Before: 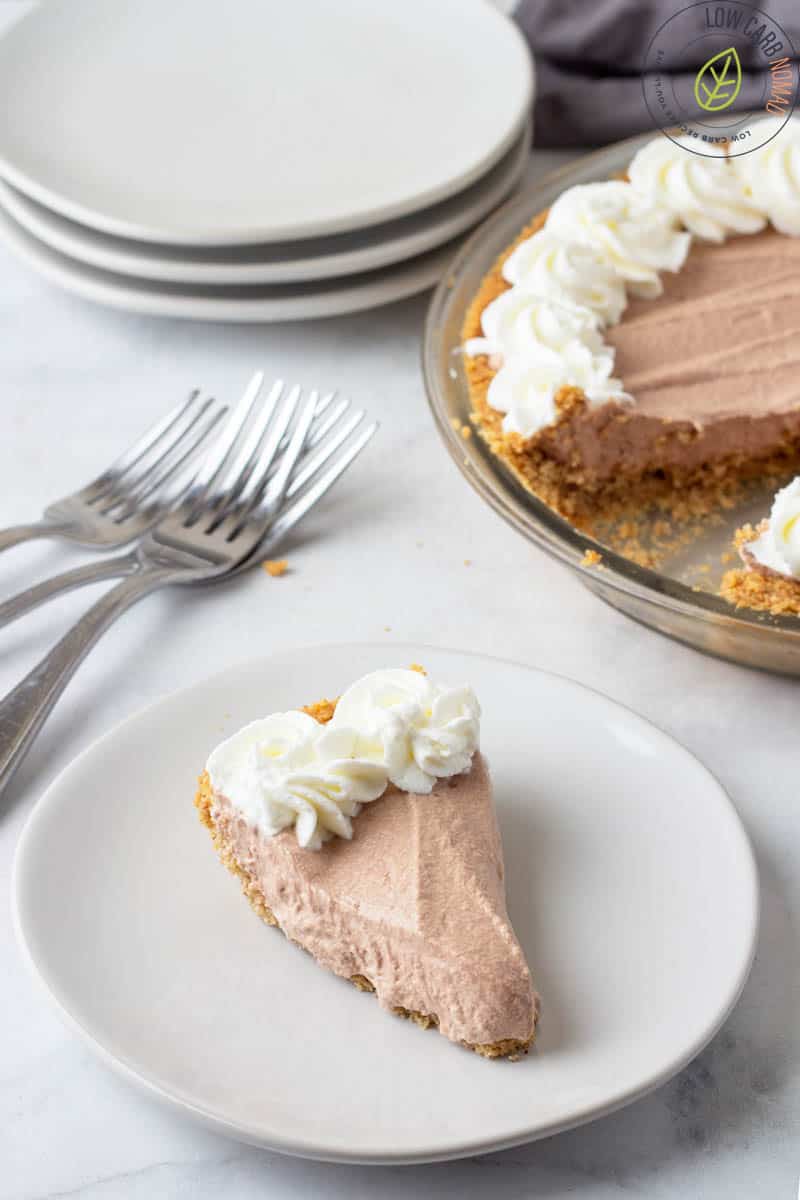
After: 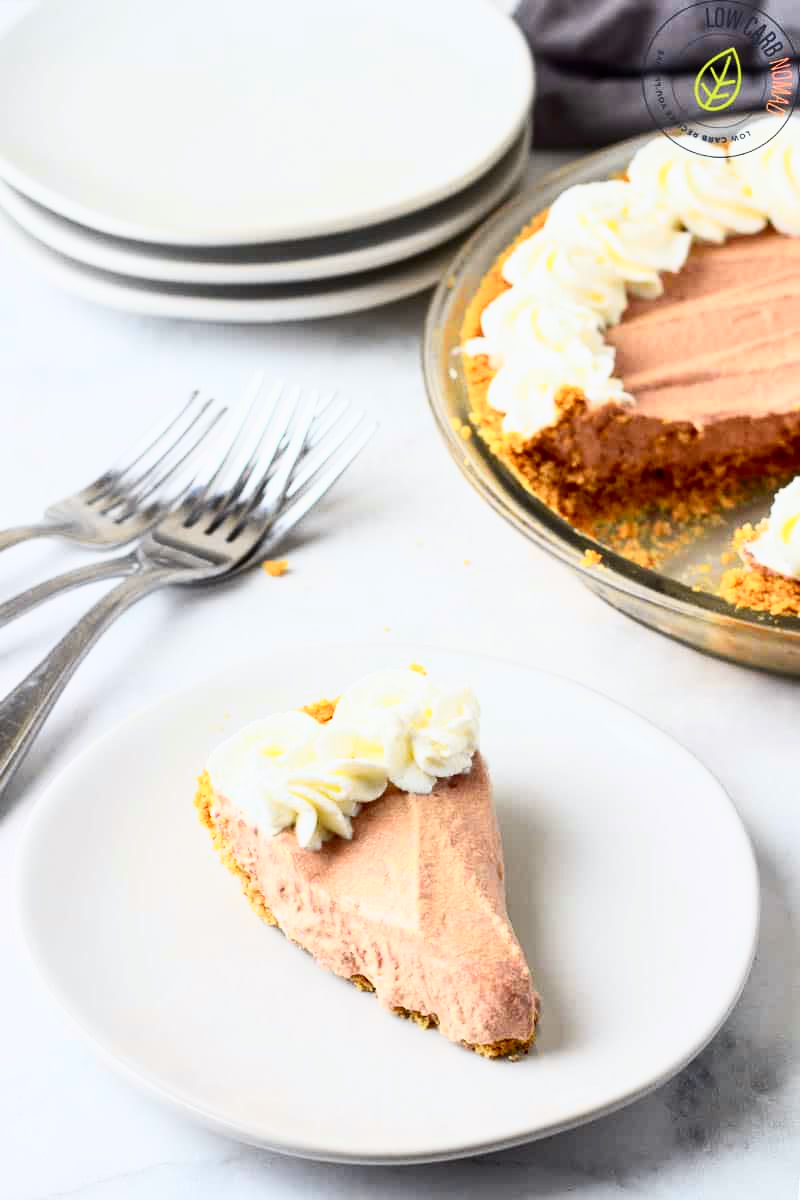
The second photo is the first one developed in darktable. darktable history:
tone curve: curves: ch0 [(0, 0) (0.187, 0.12) (0.384, 0.363) (0.577, 0.681) (0.735, 0.881) (0.864, 0.959) (1, 0.987)]; ch1 [(0, 0) (0.402, 0.36) (0.476, 0.466) (0.501, 0.501) (0.518, 0.514) (0.564, 0.614) (0.614, 0.664) (0.741, 0.829) (1, 1)]; ch2 [(0, 0) (0.429, 0.387) (0.483, 0.481) (0.503, 0.501) (0.522, 0.531) (0.564, 0.605) (0.615, 0.697) (0.702, 0.774) (1, 0.895)], color space Lab, independent channels
